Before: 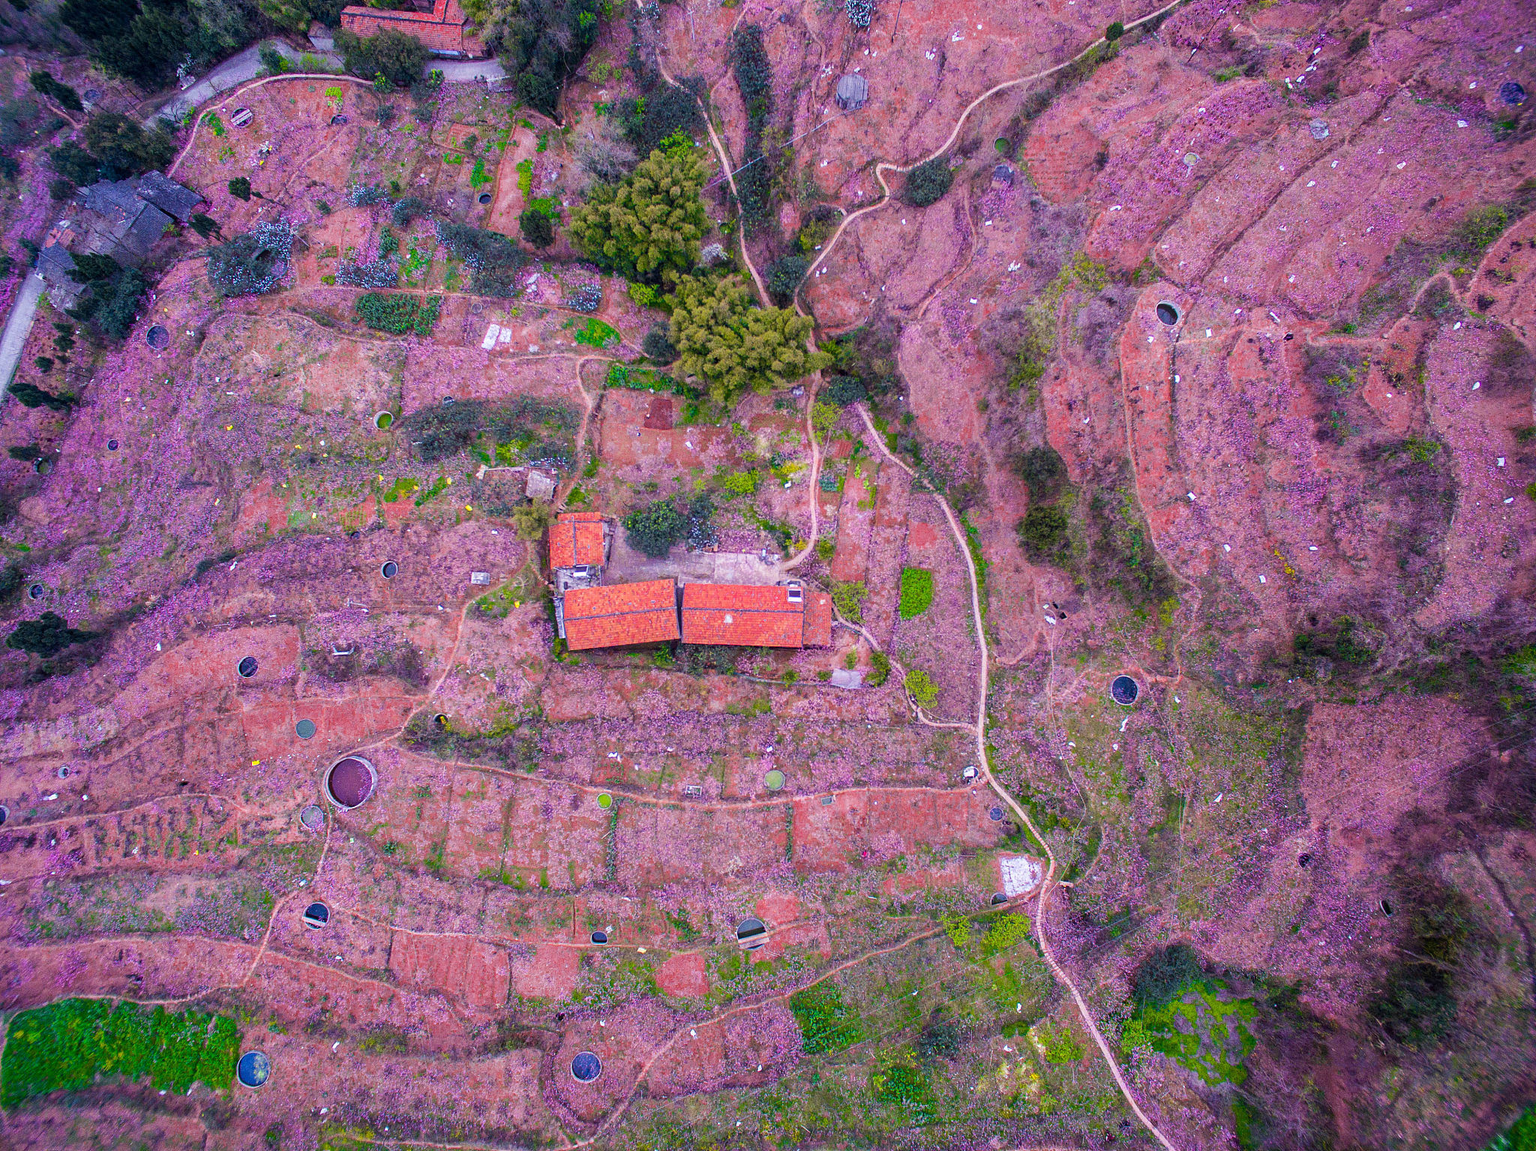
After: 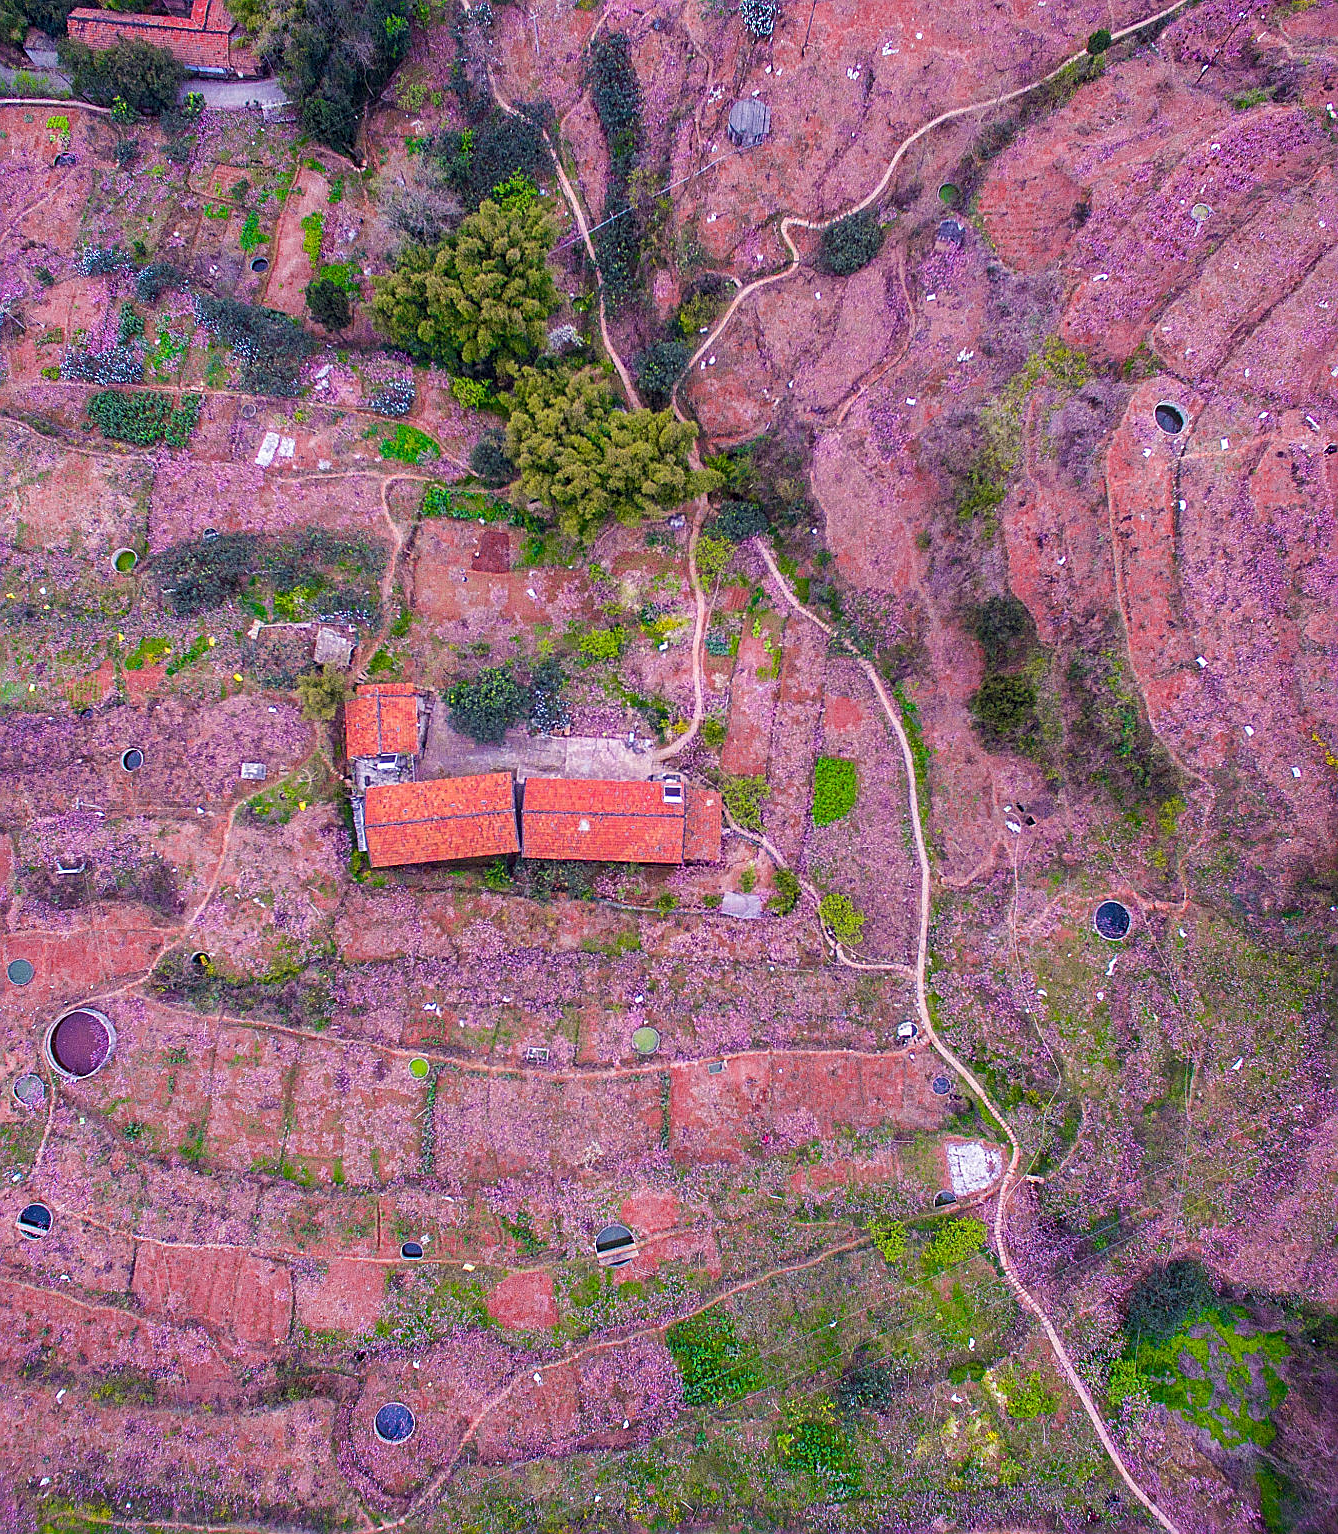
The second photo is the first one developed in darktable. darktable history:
sharpen: radius 1.924
crop and rotate: left 18.92%, right 15.721%
color correction: highlights b* 2.98
